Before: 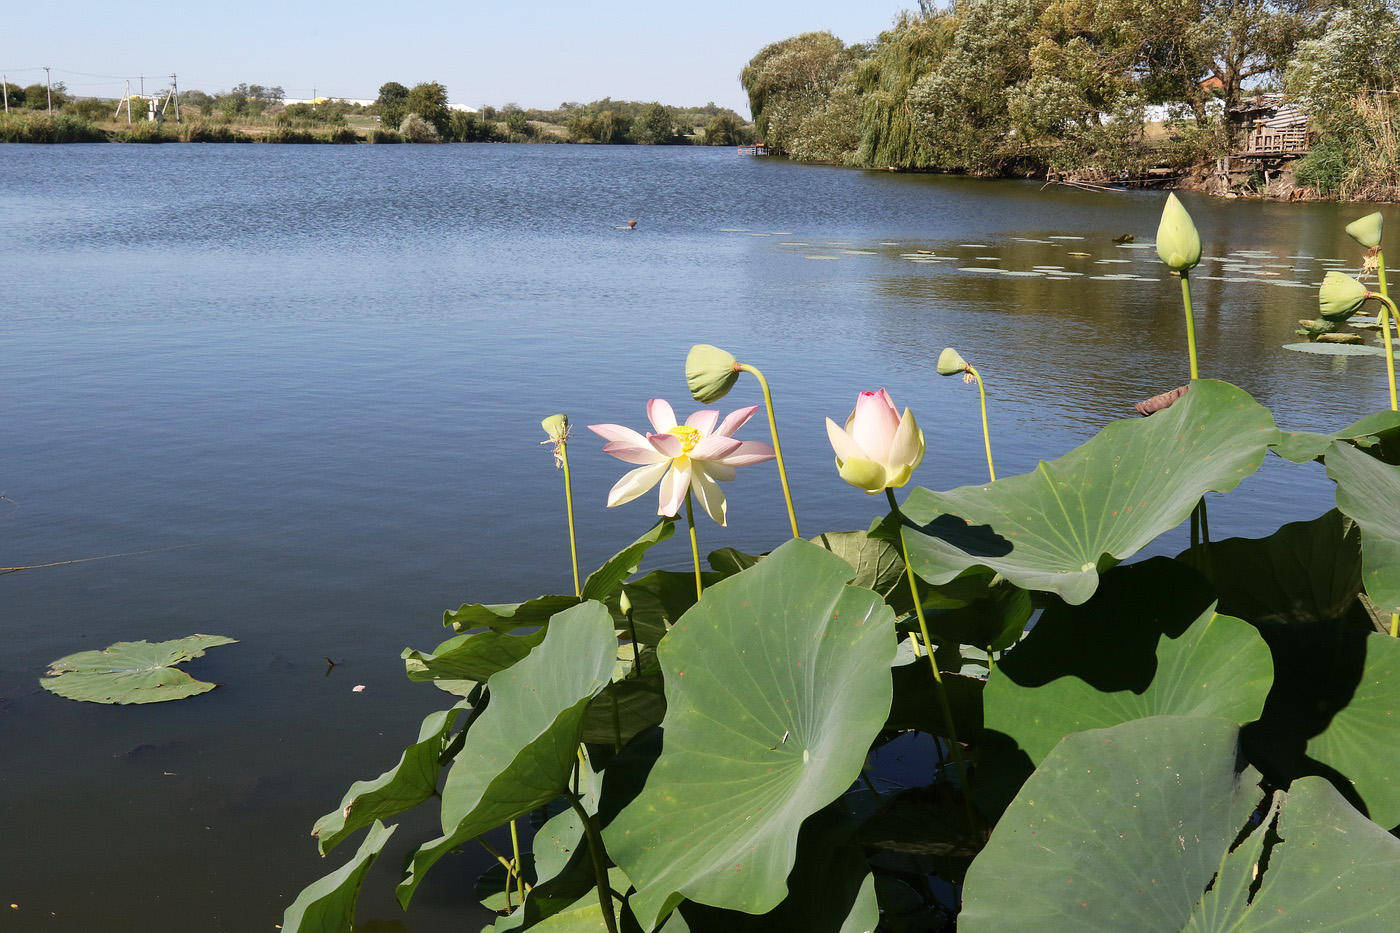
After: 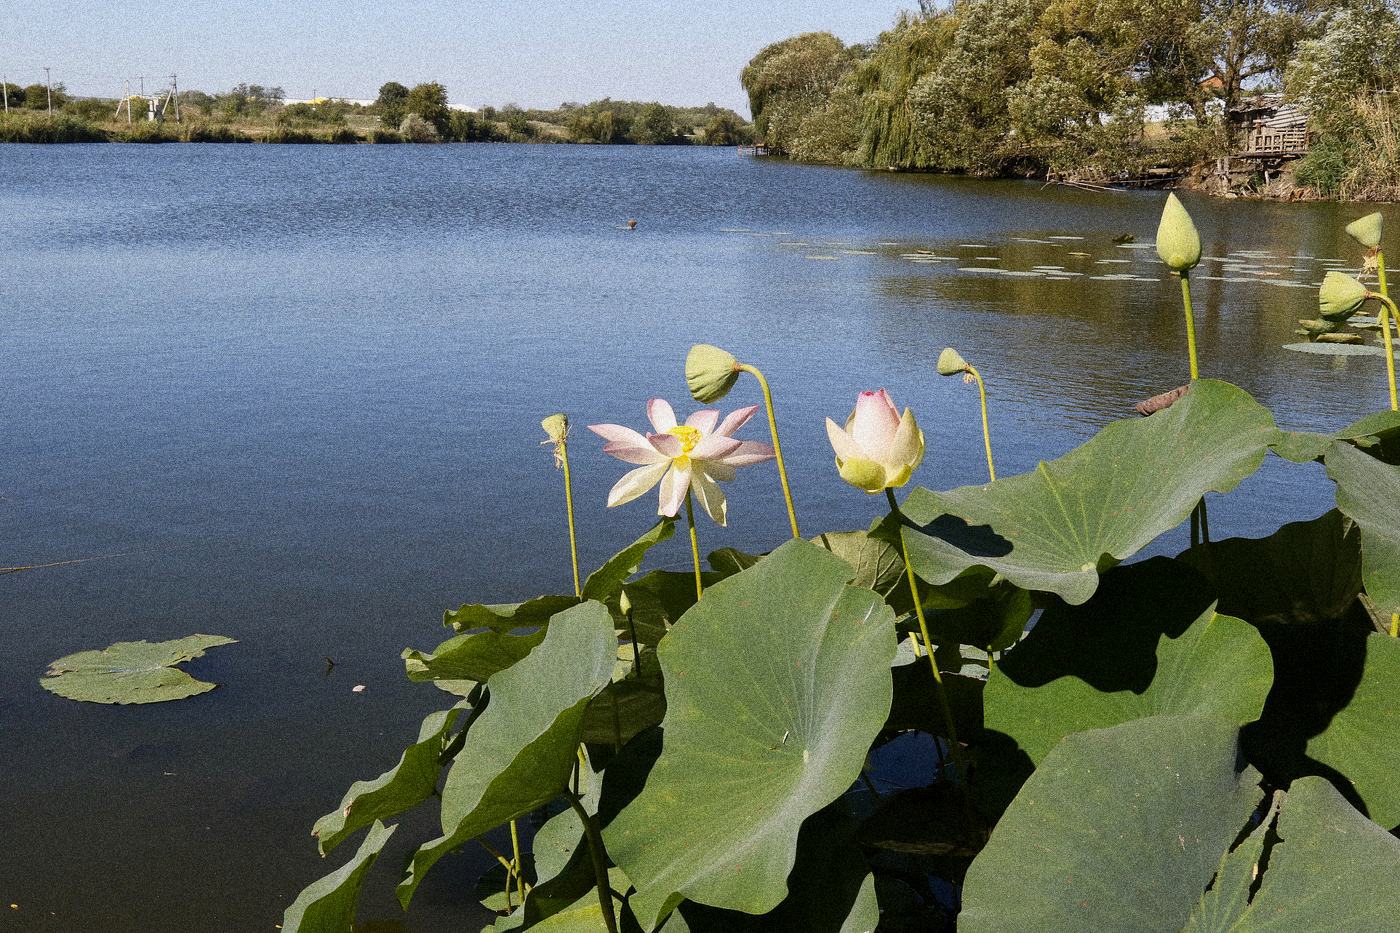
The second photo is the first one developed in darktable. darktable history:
tone equalizer: on, module defaults
grain: coarseness 14.49 ISO, strength 48.04%, mid-tones bias 35%
color contrast: green-magenta contrast 0.8, blue-yellow contrast 1.1, unbound 0
exposure: black level correction 0.001, exposure -0.2 EV, compensate highlight preservation false
